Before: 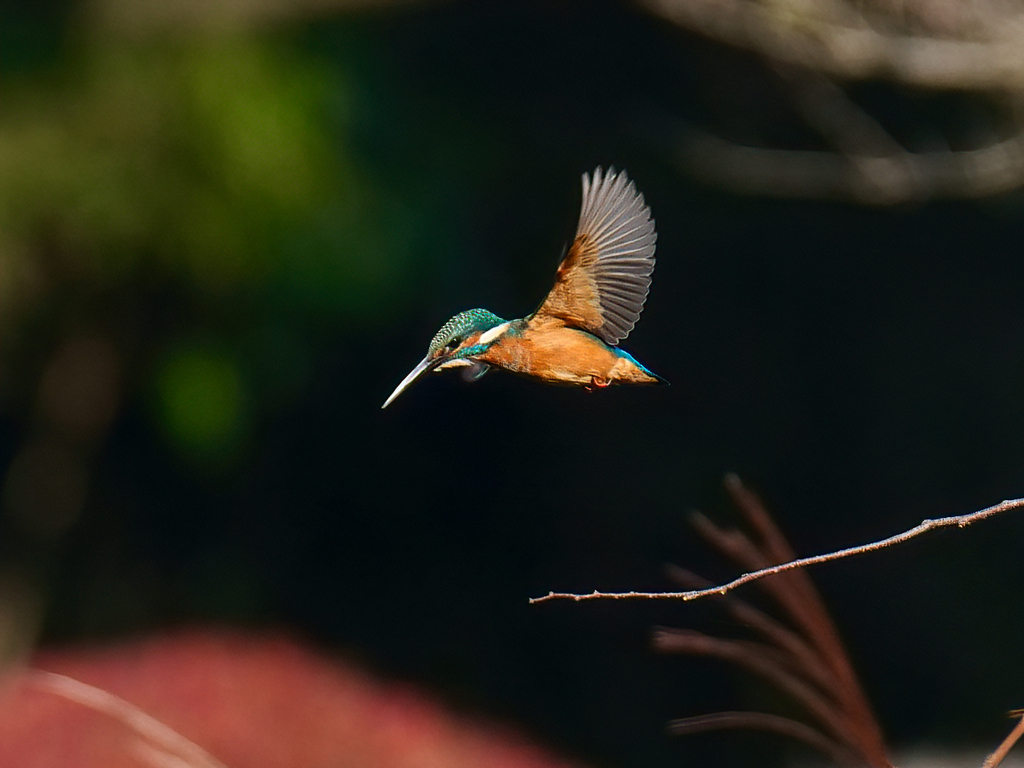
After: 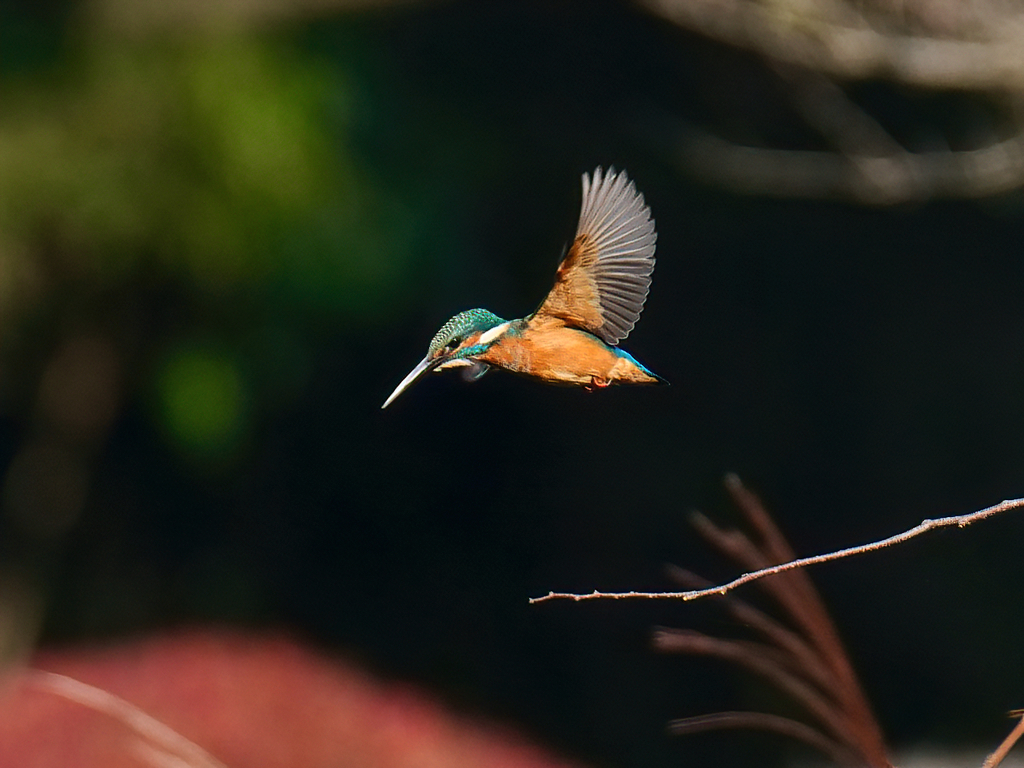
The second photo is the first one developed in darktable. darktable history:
shadows and highlights: shadows 24.19, highlights -77.34, soften with gaussian
